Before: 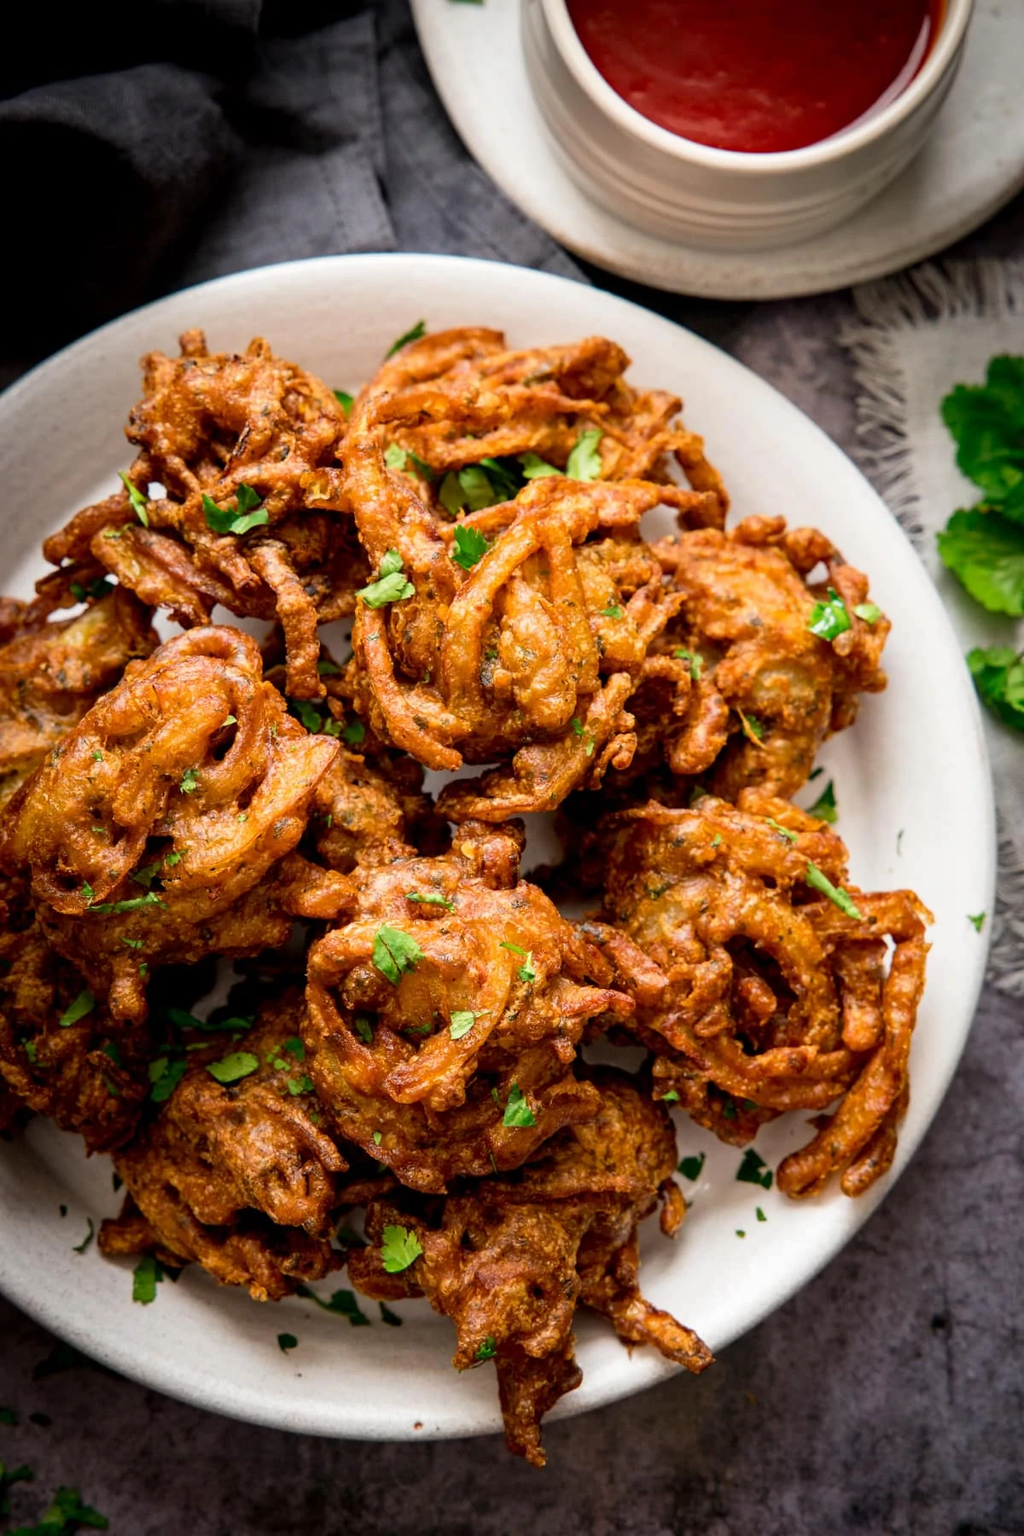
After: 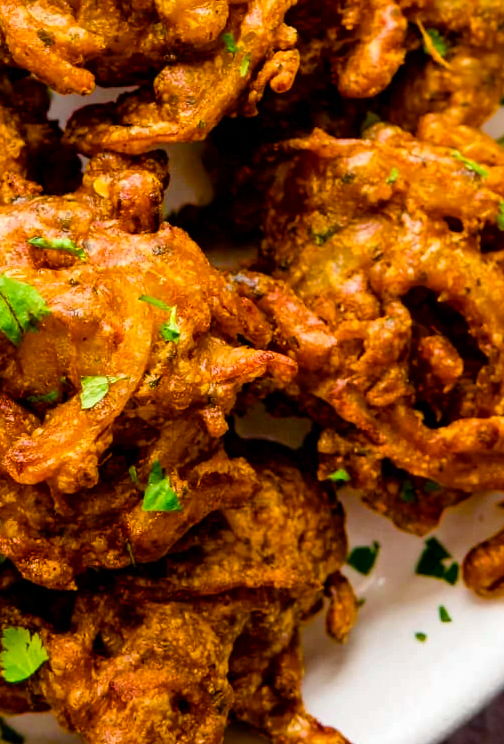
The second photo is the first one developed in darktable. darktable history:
color balance rgb: perceptual saturation grading › global saturation 46.19%, perceptual saturation grading › highlights -50.443%, perceptual saturation grading › shadows 30.98%, global vibrance 50.366%
crop: left 37.285%, top 44.952%, right 20.677%, bottom 13.692%
shadows and highlights: soften with gaussian
